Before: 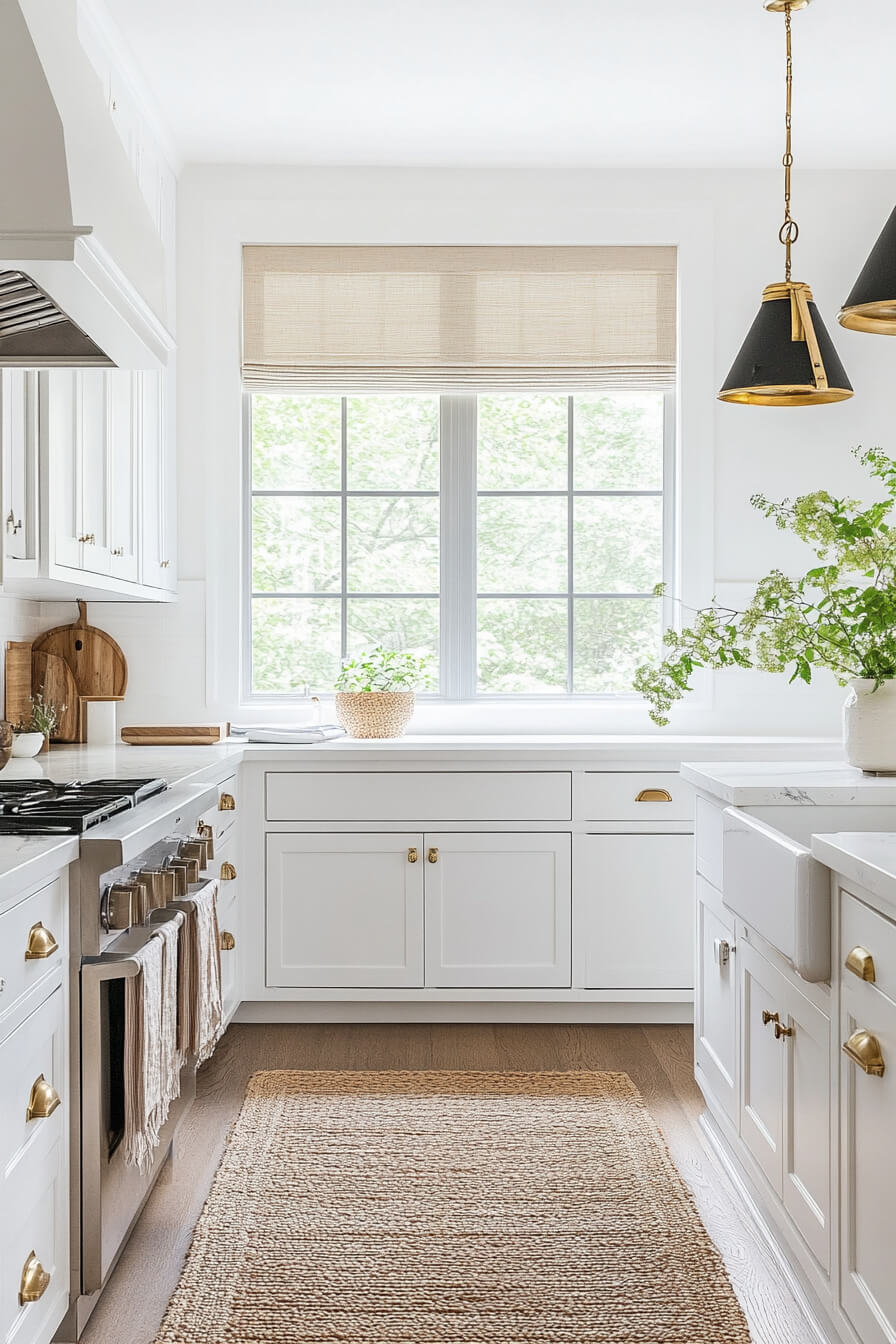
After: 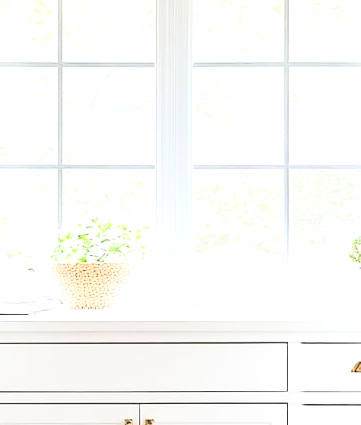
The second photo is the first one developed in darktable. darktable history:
crop: left 31.79%, top 31.945%, right 27.829%, bottom 36.386%
contrast brightness saturation: contrast 0.276
exposure: black level correction 0, exposure 0.695 EV, compensate highlight preservation false
